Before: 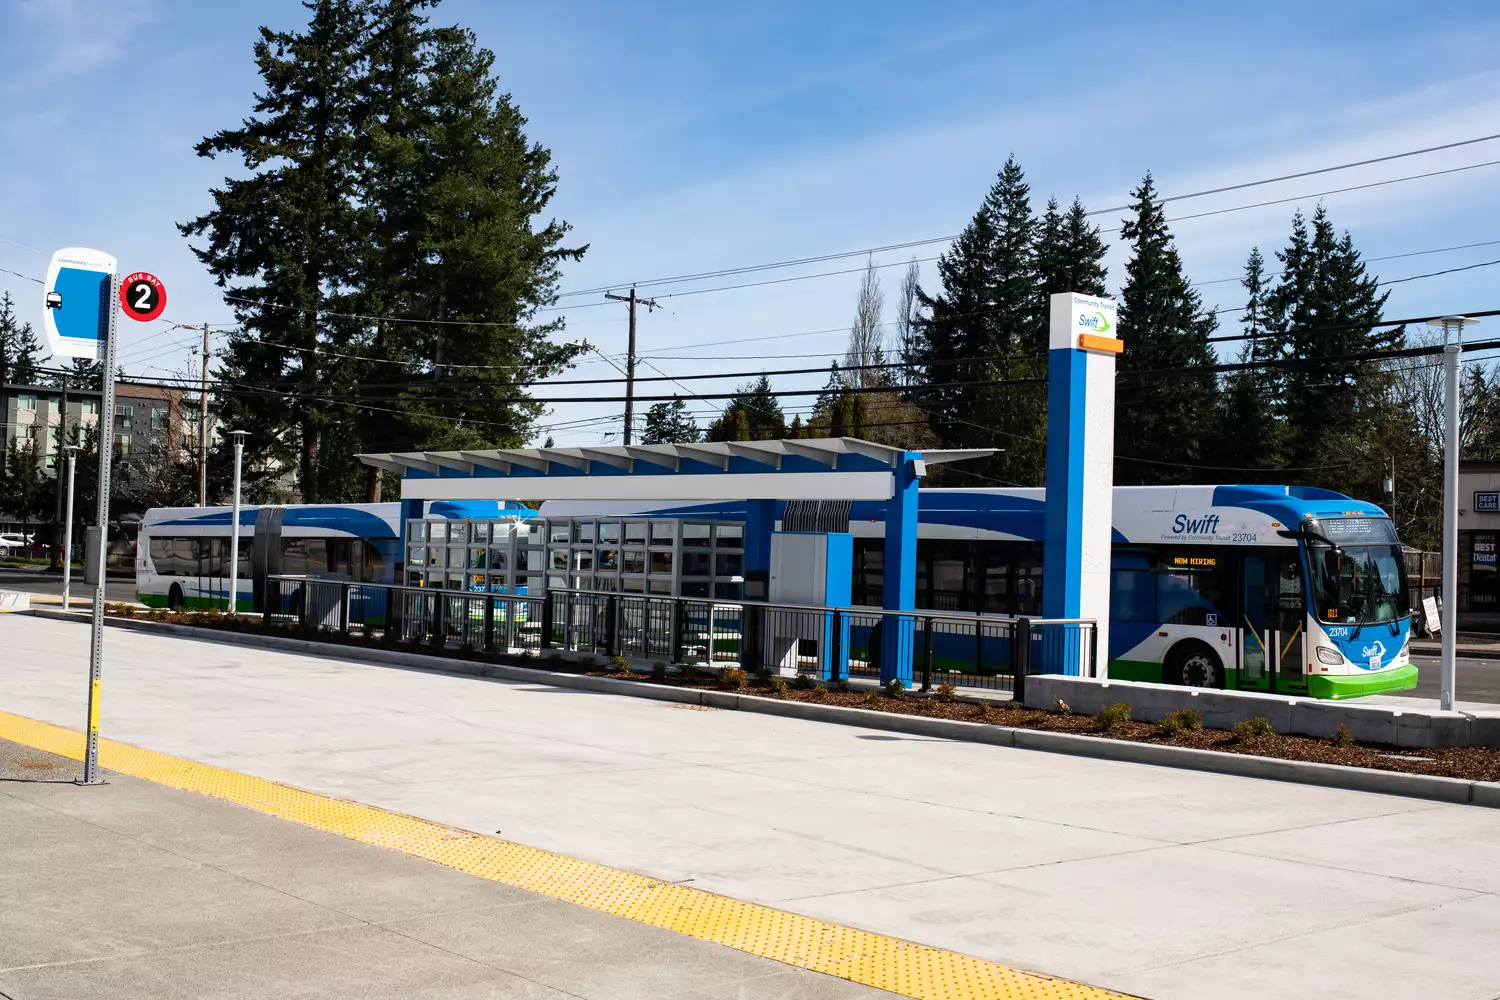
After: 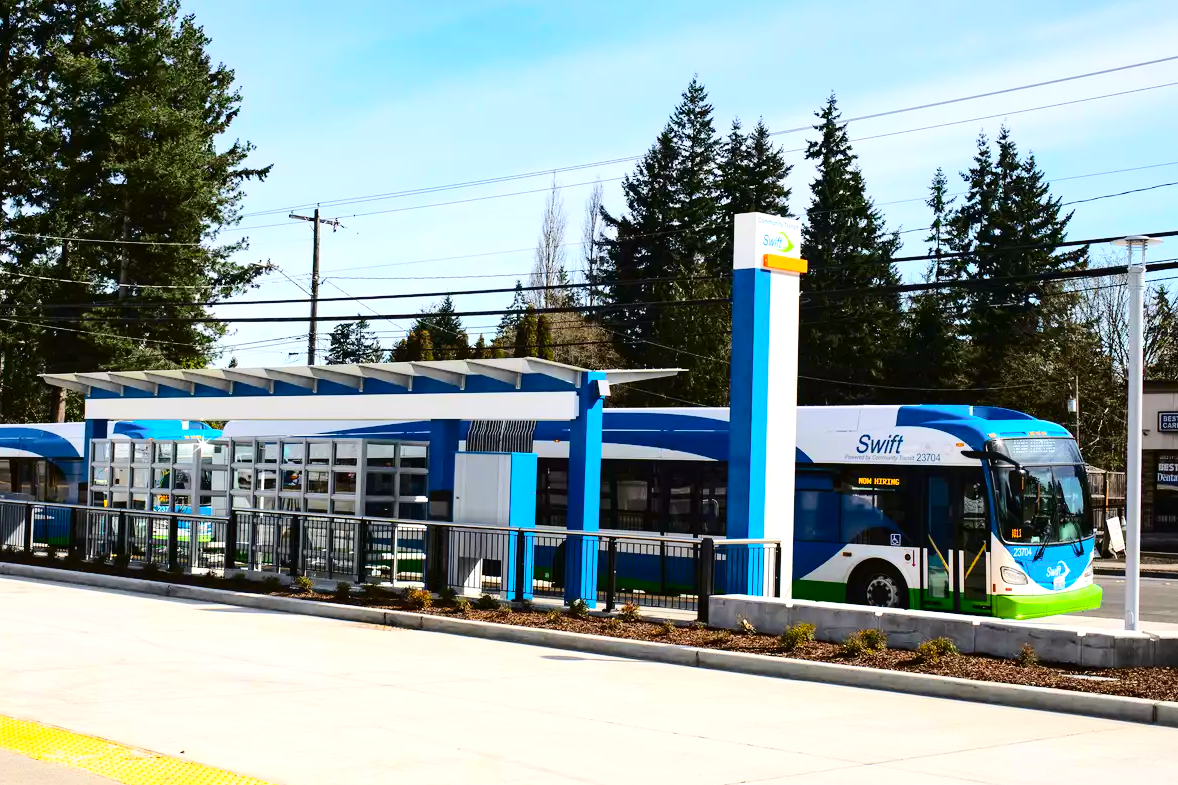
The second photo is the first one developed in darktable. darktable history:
exposure: black level correction 0, exposure 0.681 EV, compensate highlight preservation false
crop and rotate: left 21.129%, top 8.013%, right 0.315%, bottom 13.43%
tone curve: curves: ch0 [(0, 0.011) (0.104, 0.085) (0.236, 0.234) (0.398, 0.507) (0.498, 0.621) (0.65, 0.757) (0.835, 0.883) (1, 0.961)]; ch1 [(0, 0) (0.353, 0.344) (0.43, 0.401) (0.479, 0.476) (0.502, 0.502) (0.54, 0.542) (0.602, 0.613) (0.638, 0.668) (0.693, 0.727) (1, 1)]; ch2 [(0, 0) (0.34, 0.314) (0.434, 0.43) (0.5, 0.506) (0.521, 0.54) (0.54, 0.56) (0.595, 0.613) (0.644, 0.729) (1, 1)], color space Lab, independent channels, preserve colors none
